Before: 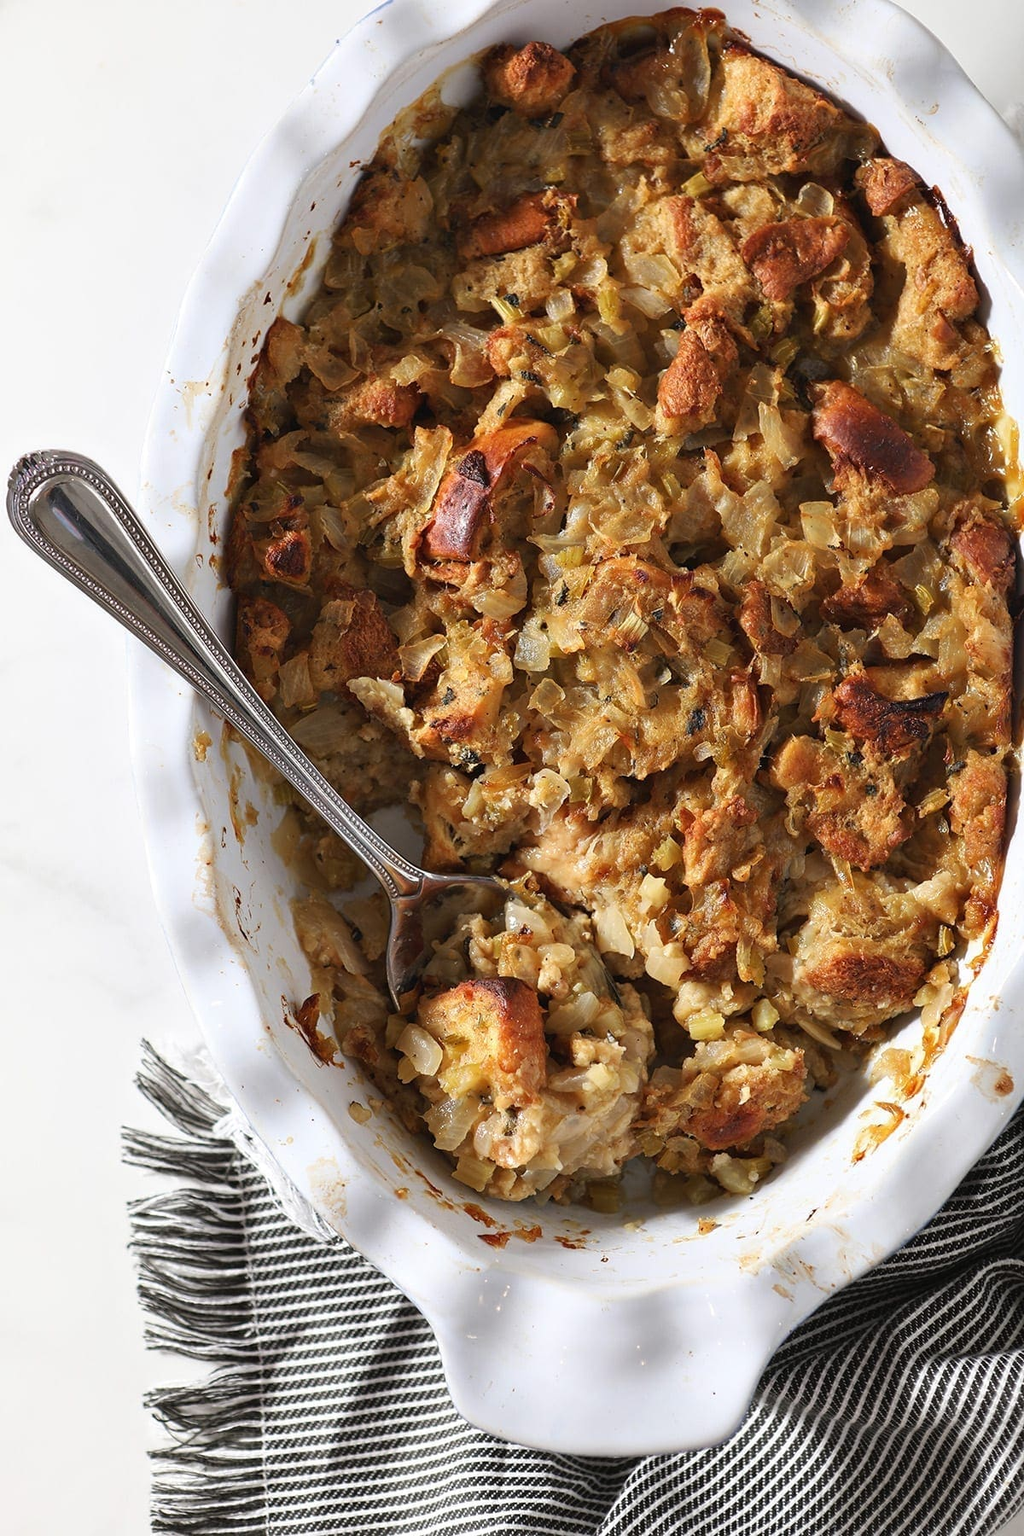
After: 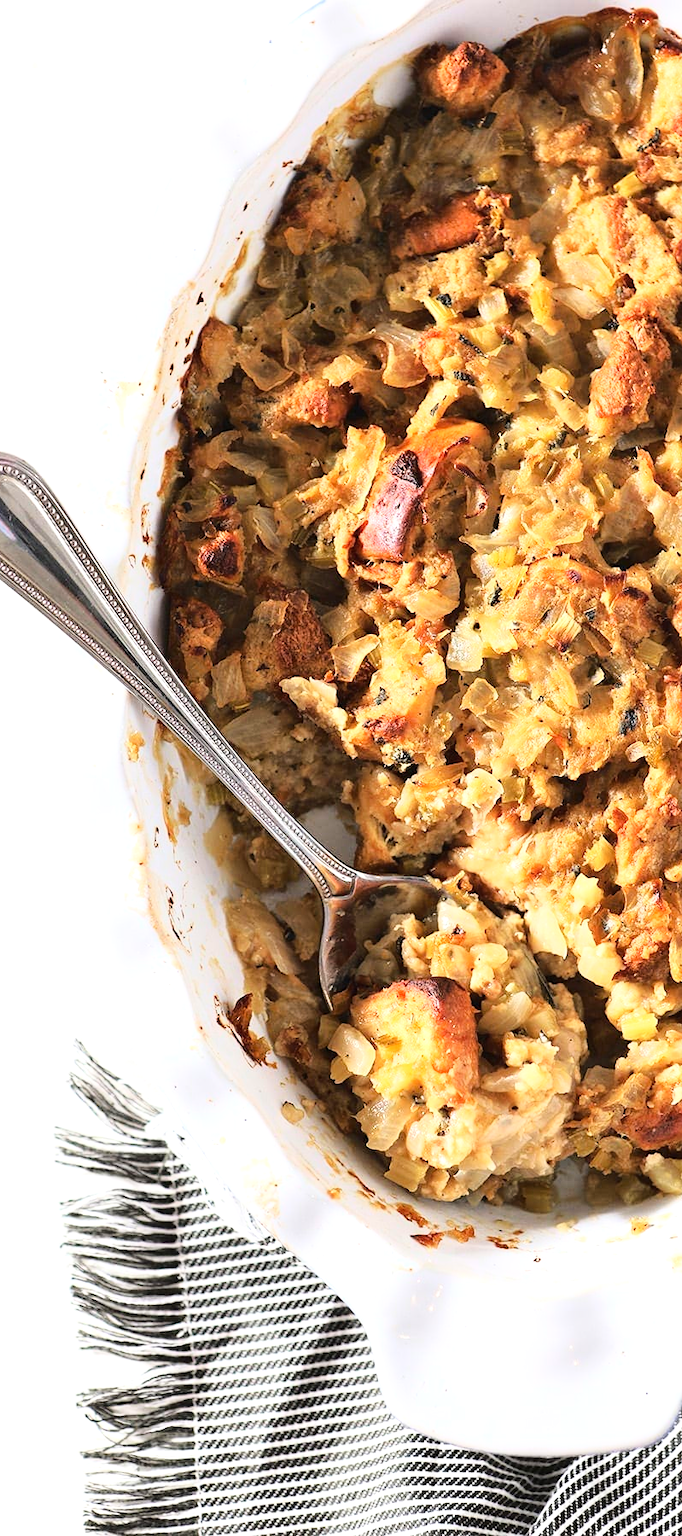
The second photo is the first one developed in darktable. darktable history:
crop and rotate: left 6.617%, right 26.717%
base curve: curves: ch0 [(0, 0) (0.028, 0.03) (0.121, 0.232) (0.46, 0.748) (0.859, 0.968) (1, 1)]
exposure: black level correction 0.001, exposure 0.5 EV, compensate exposure bias true, compensate highlight preservation false
